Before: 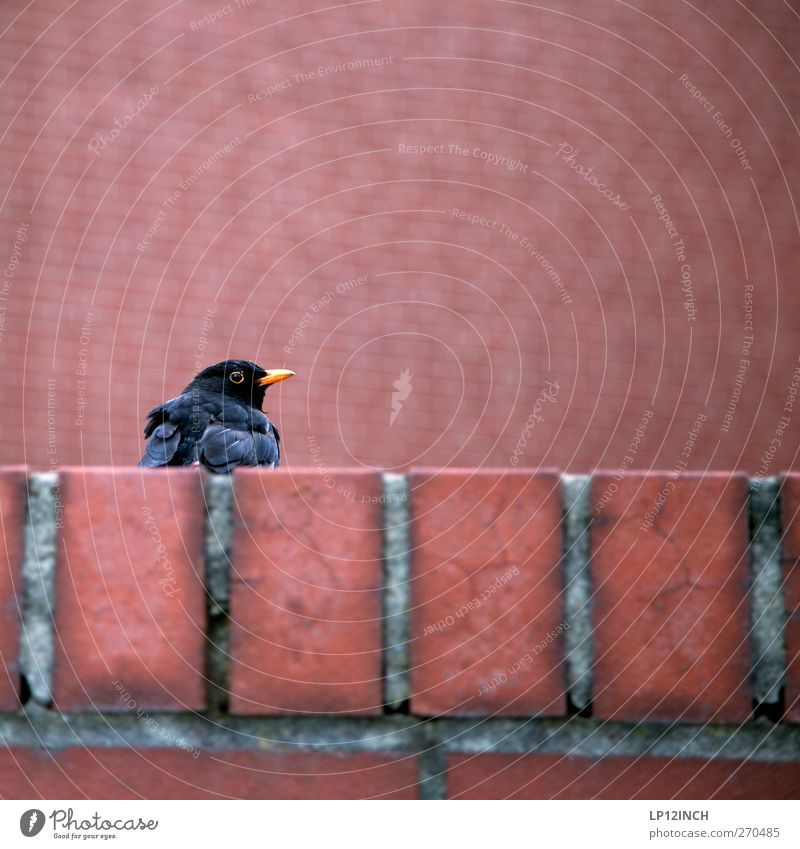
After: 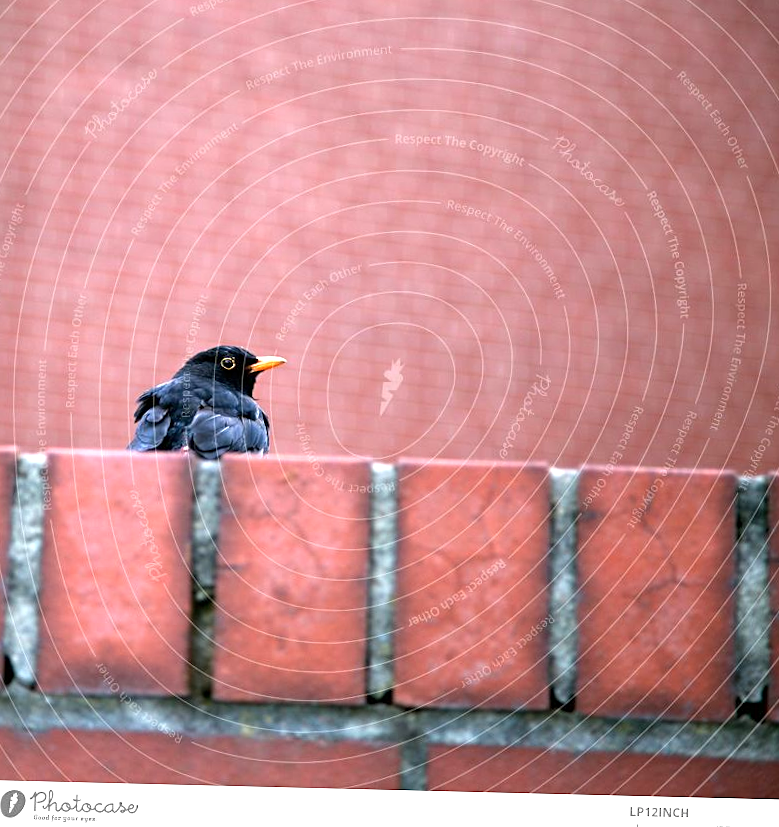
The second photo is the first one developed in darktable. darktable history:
exposure: exposure 0.748 EV, compensate highlight preservation false
sharpen: amount 0.212
crop and rotate: angle -1.41°
